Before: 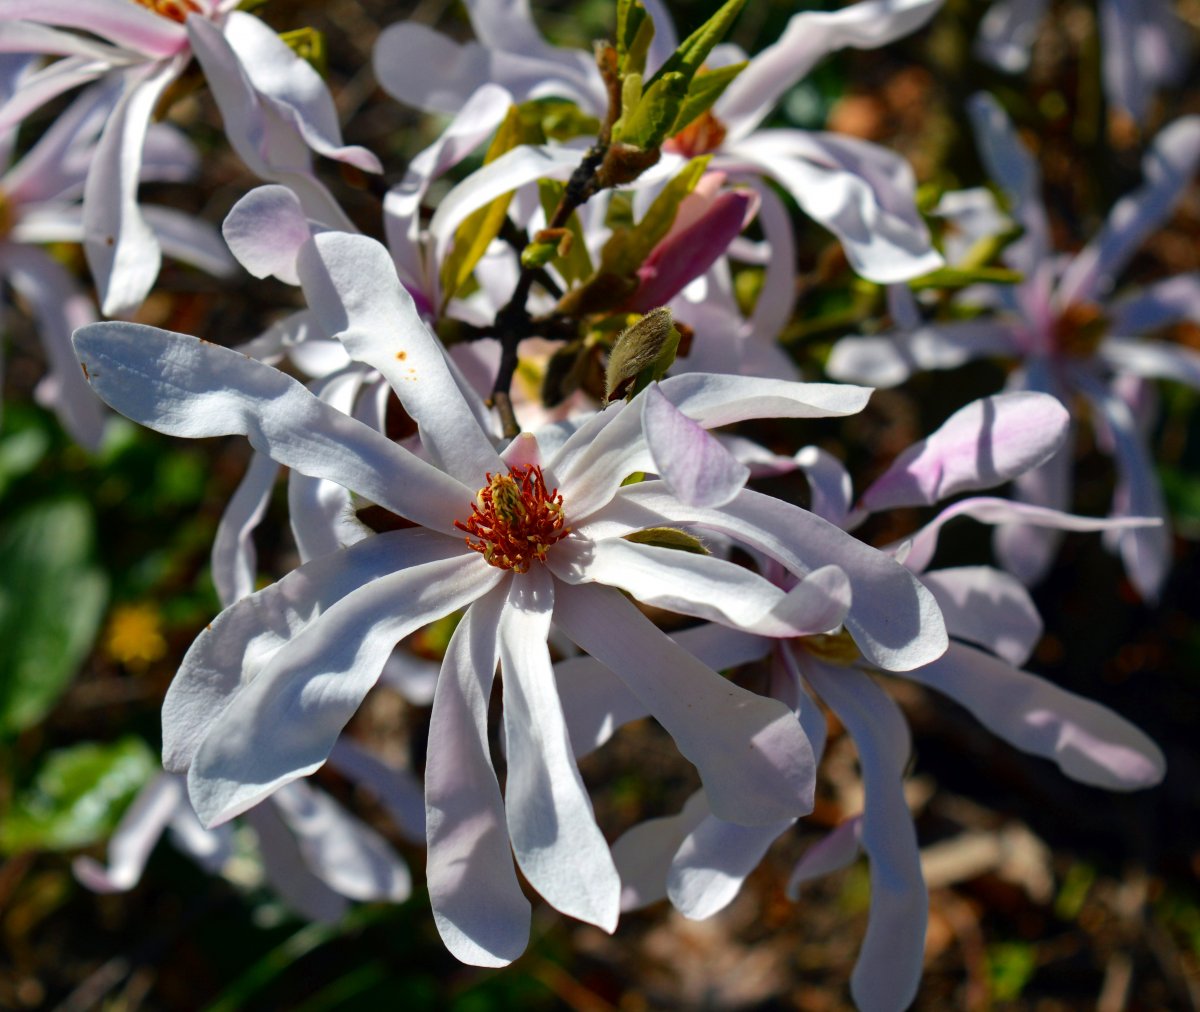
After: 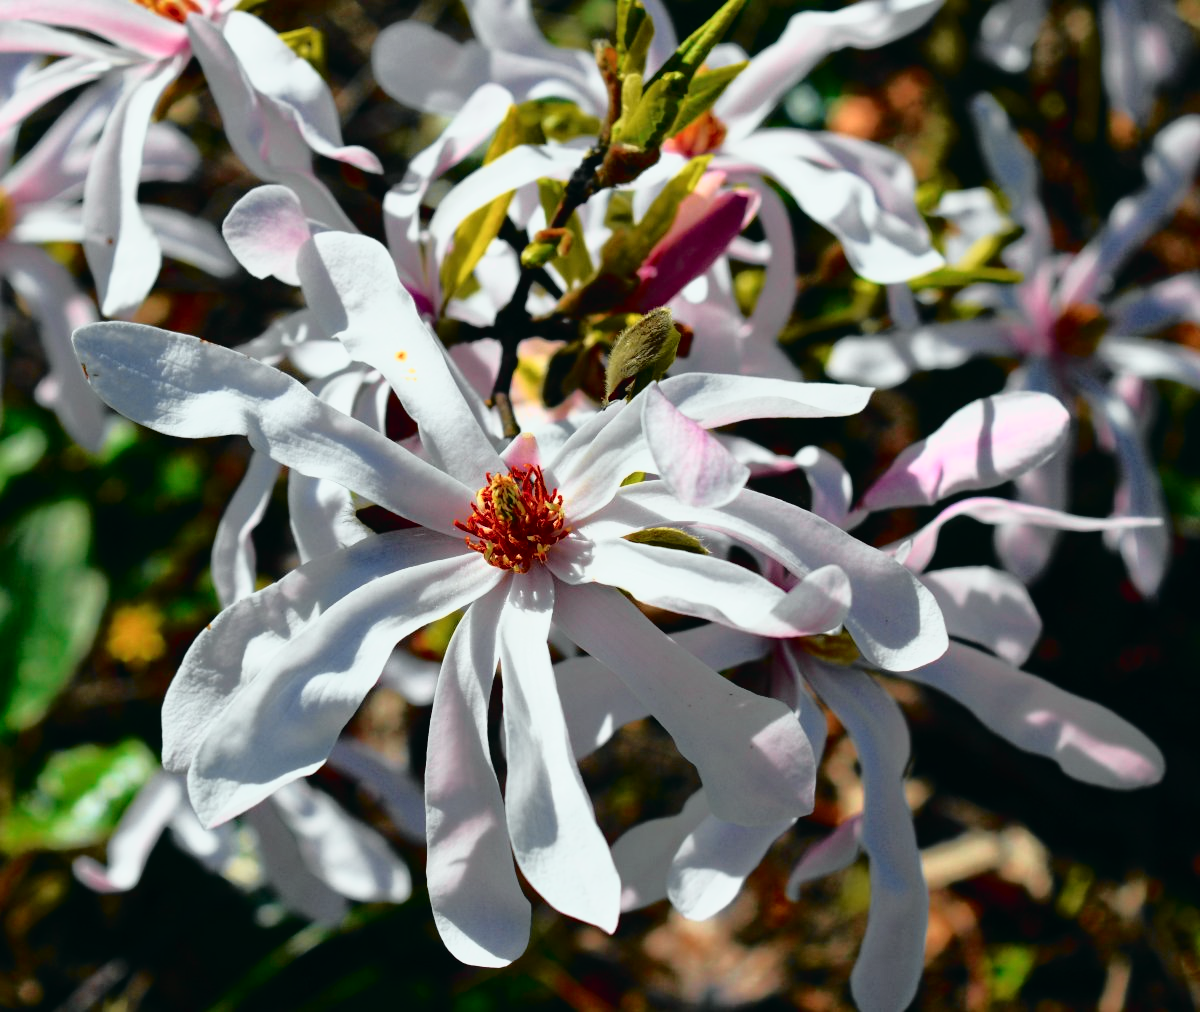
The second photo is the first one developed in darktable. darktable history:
tone curve: curves: ch0 [(0, 0.015) (0.091, 0.055) (0.184, 0.159) (0.304, 0.382) (0.492, 0.579) (0.628, 0.755) (0.832, 0.932) (0.984, 0.963)]; ch1 [(0, 0) (0.34, 0.235) (0.46, 0.46) (0.515, 0.502) (0.553, 0.567) (0.764, 0.815) (1, 1)]; ch2 [(0, 0) (0.44, 0.458) (0.479, 0.492) (0.524, 0.507) (0.557, 0.567) (0.673, 0.699) (1, 1)], color space Lab, independent channels, preserve colors none
